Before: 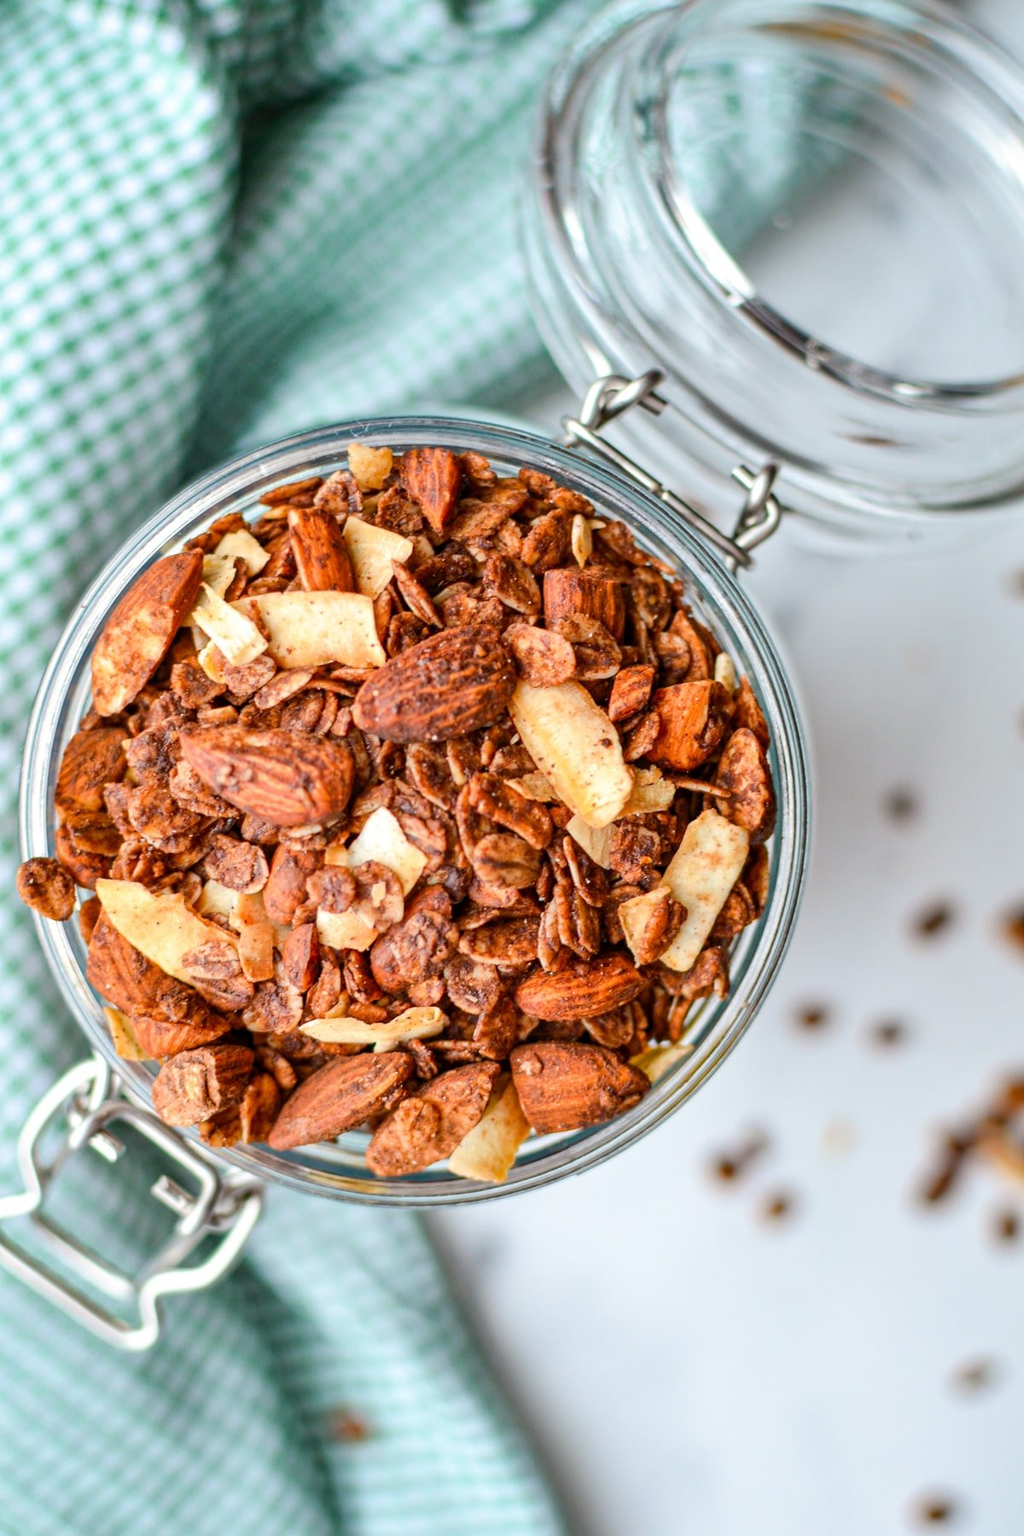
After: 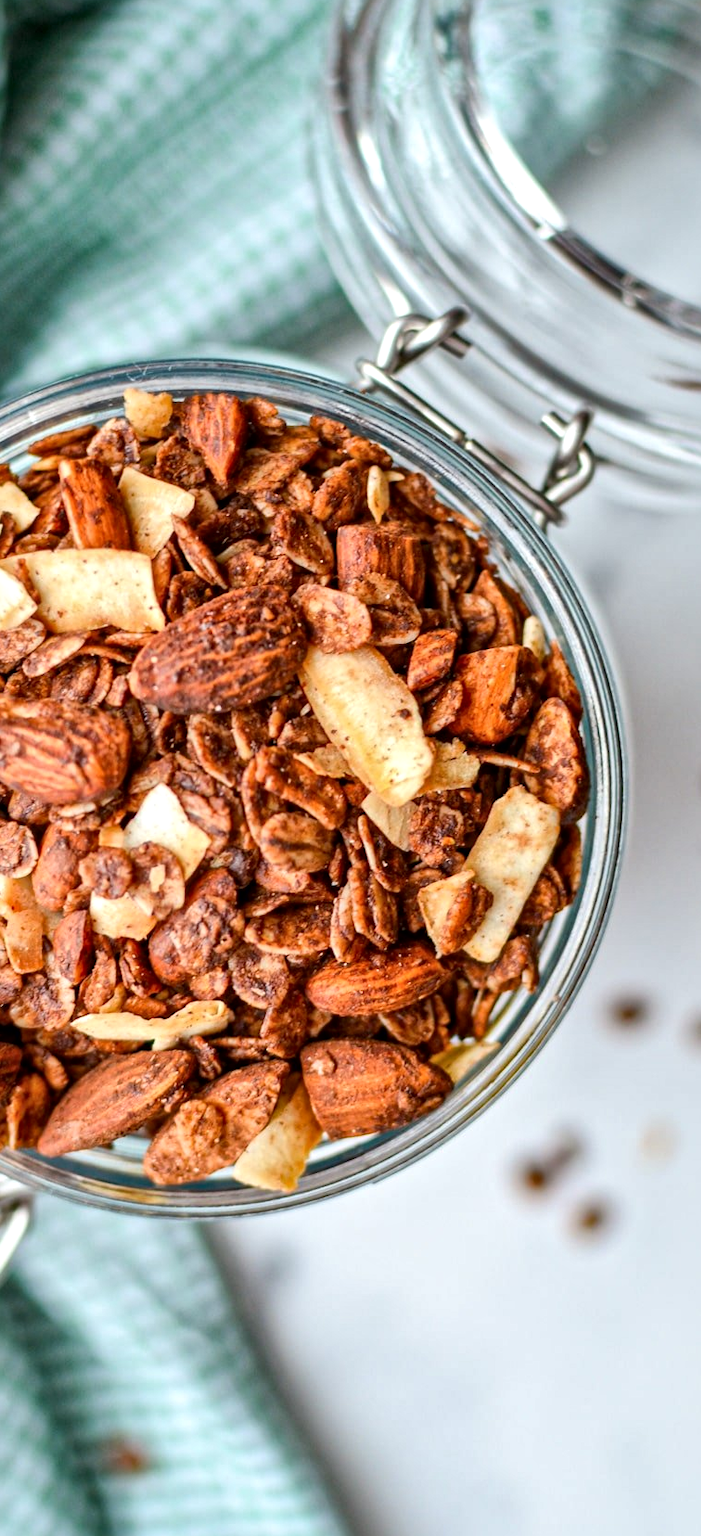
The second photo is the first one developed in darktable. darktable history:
local contrast: mode bilateral grid, contrast 20, coarseness 21, detail 150%, midtone range 0.2
crop and rotate: left 22.882%, top 5.63%, right 14.097%, bottom 2.354%
